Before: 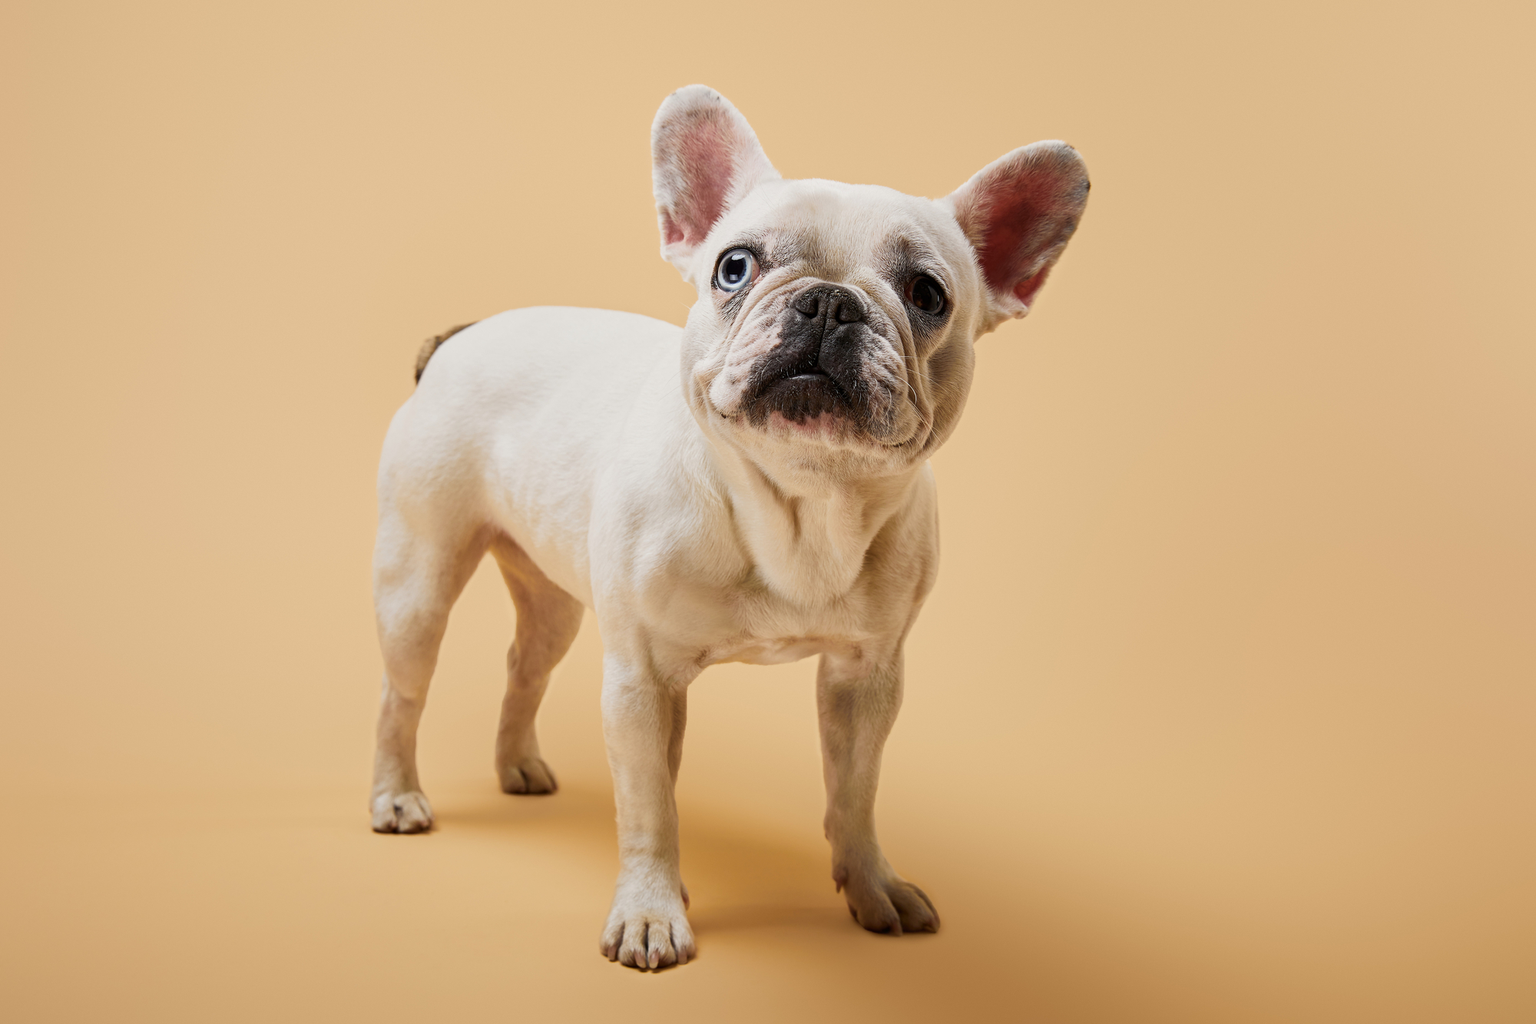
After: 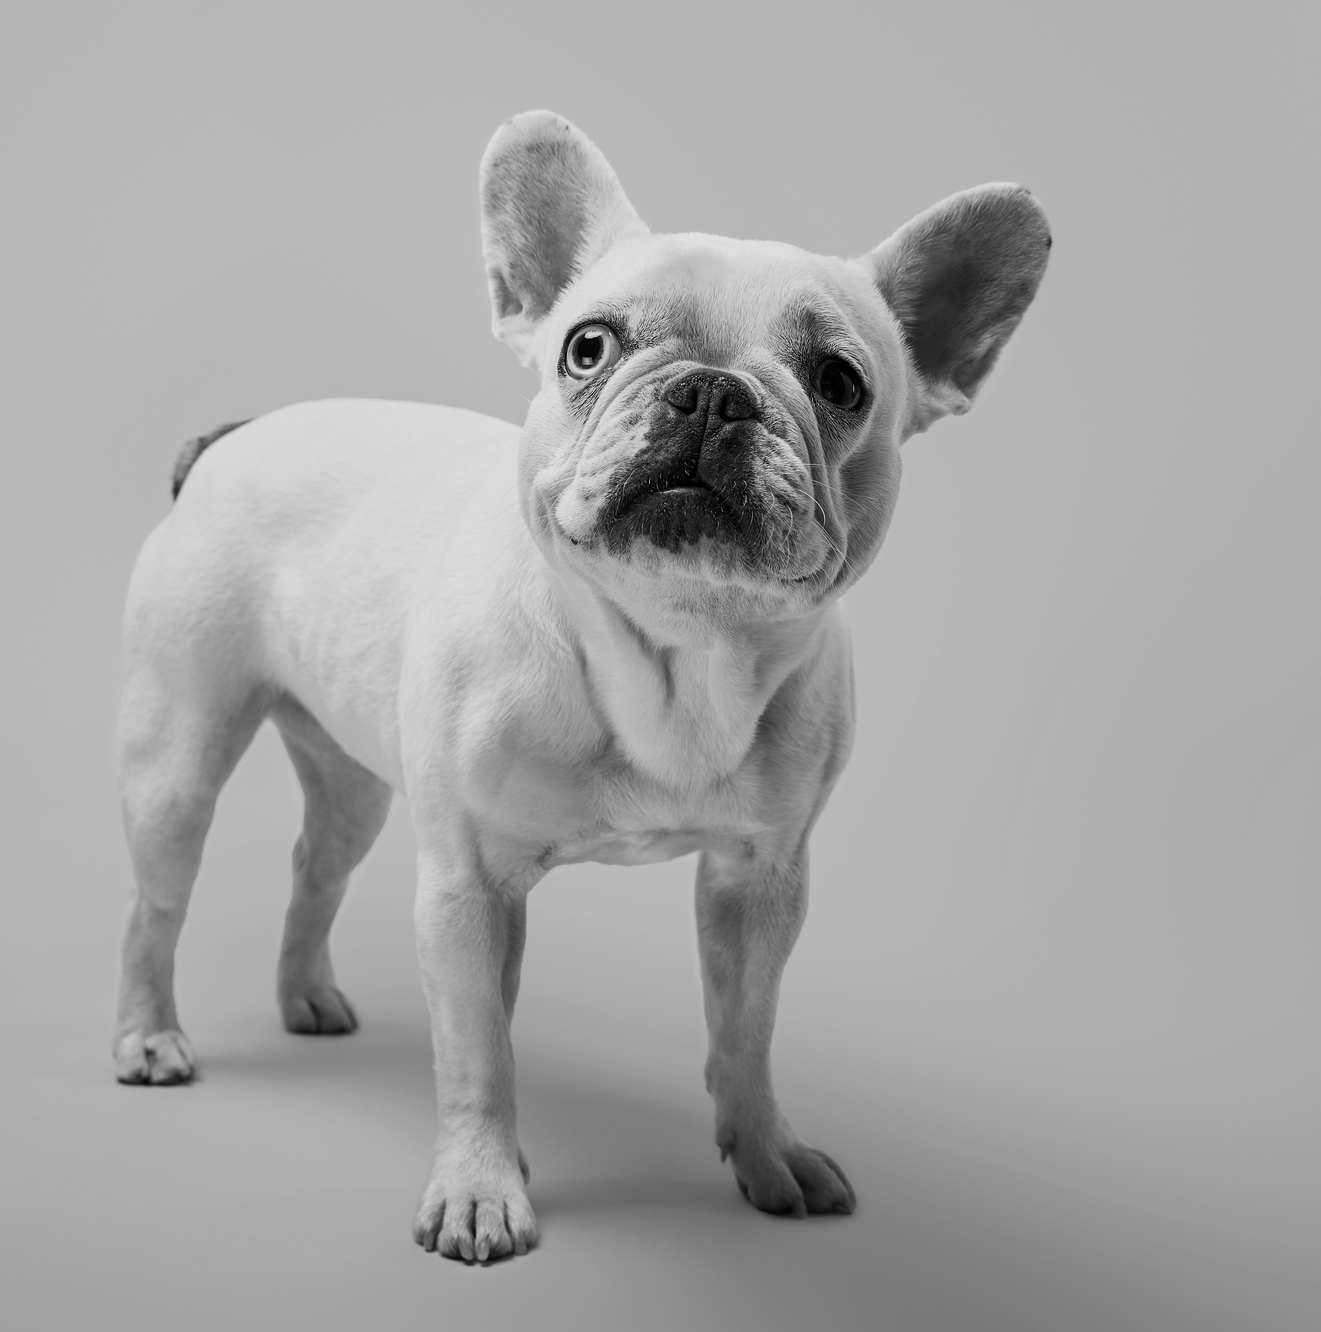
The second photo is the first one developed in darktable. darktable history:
crop and rotate: left 18.442%, right 15.508%
color calibration: output gray [0.28, 0.41, 0.31, 0], gray › normalize channels true, illuminant same as pipeline (D50), adaptation XYZ, x 0.346, y 0.359, gamut compression 0
